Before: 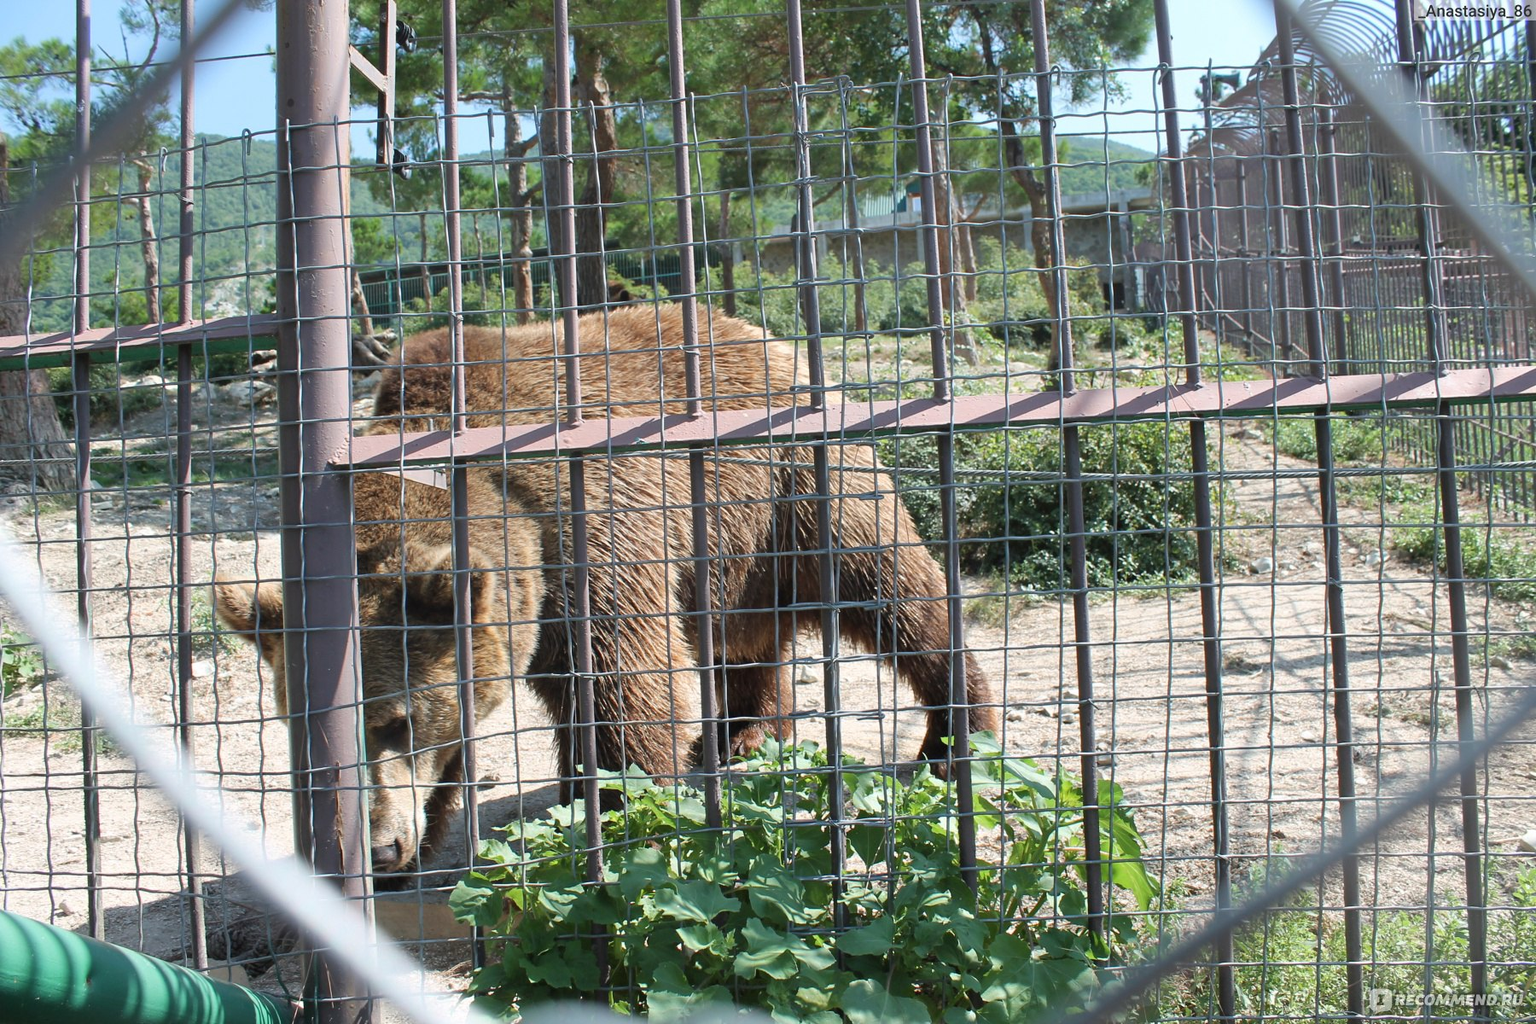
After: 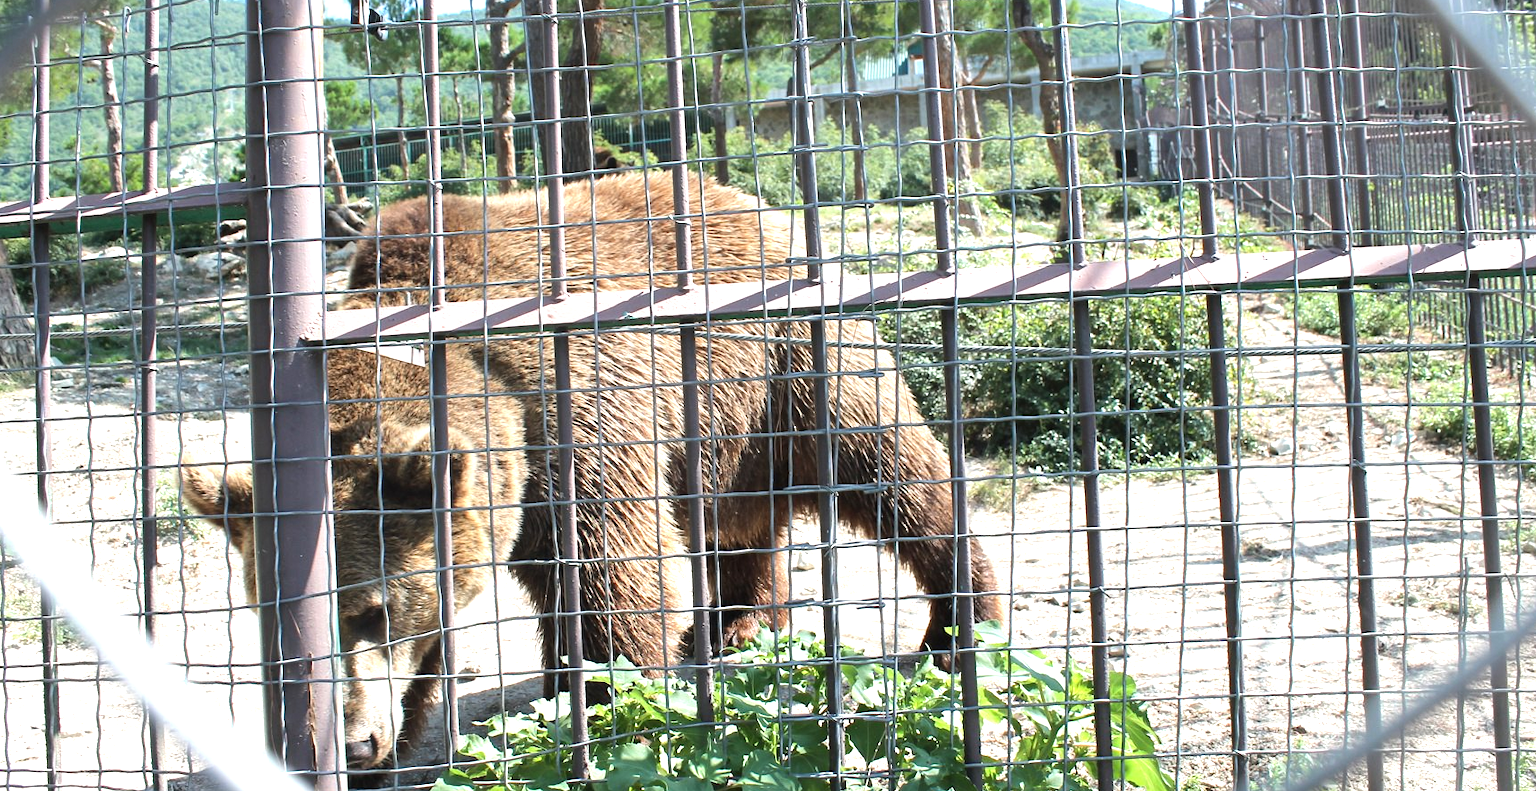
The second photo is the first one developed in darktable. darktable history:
crop and rotate: left 2.824%, top 13.822%, right 2.037%, bottom 12.613%
exposure: exposure 0.494 EV, compensate highlight preservation false
tone equalizer: -8 EV -0.412 EV, -7 EV -0.369 EV, -6 EV -0.295 EV, -5 EV -0.202 EV, -3 EV 0.251 EV, -2 EV 0.343 EV, -1 EV 0.402 EV, +0 EV 0.415 EV, edges refinement/feathering 500, mask exposure compensation -1.57 EV, preserve details no
